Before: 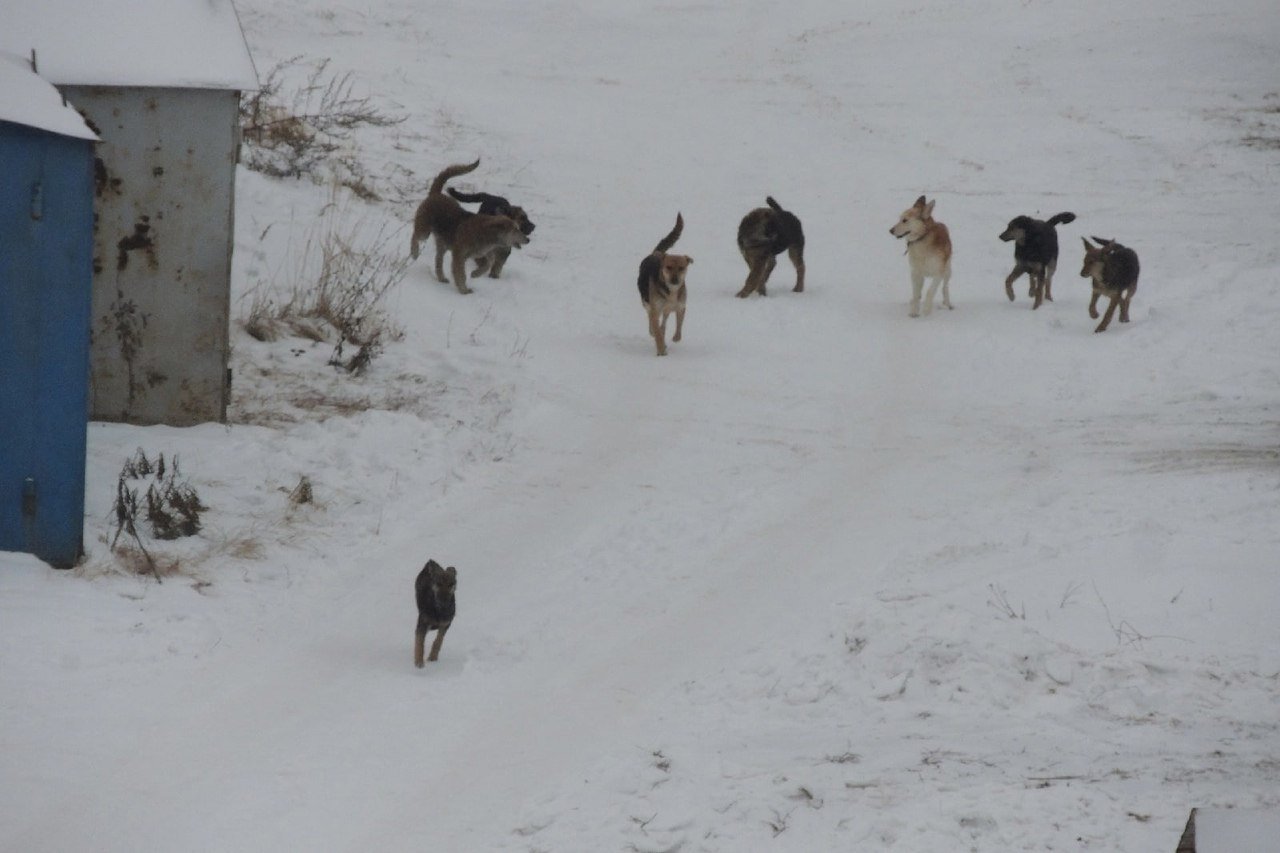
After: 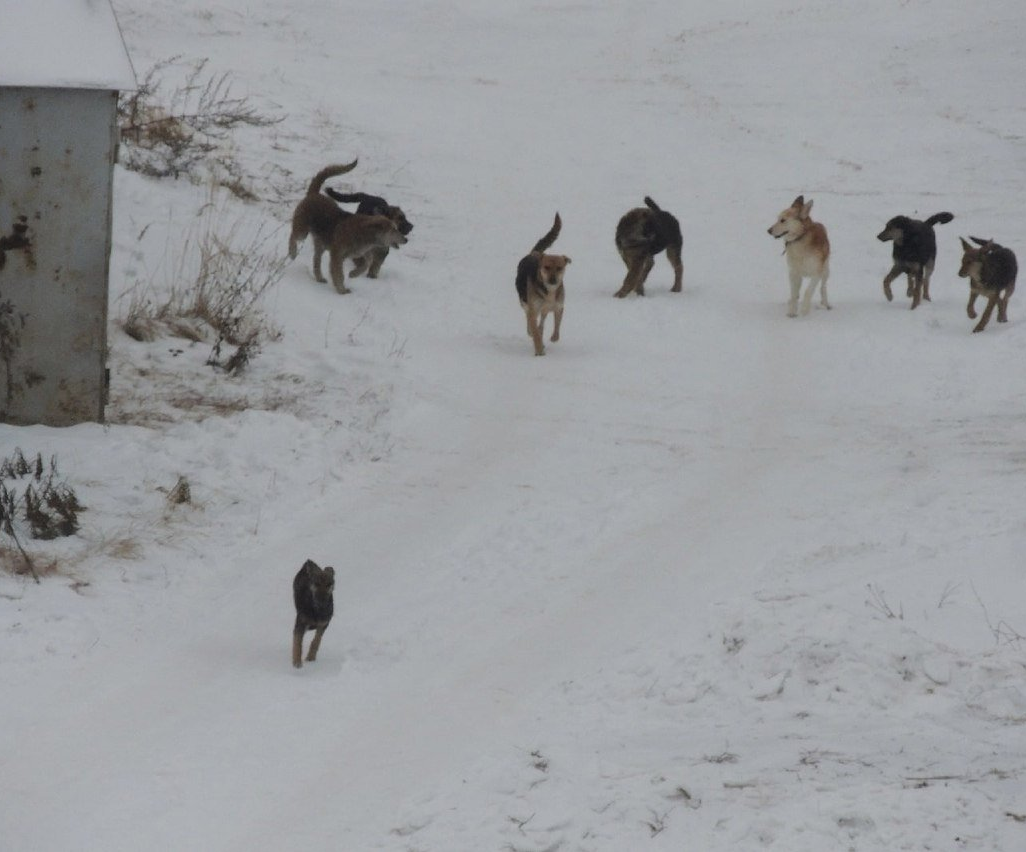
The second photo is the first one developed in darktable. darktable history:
crop and rotate: left 9.574%, right 10.256%
